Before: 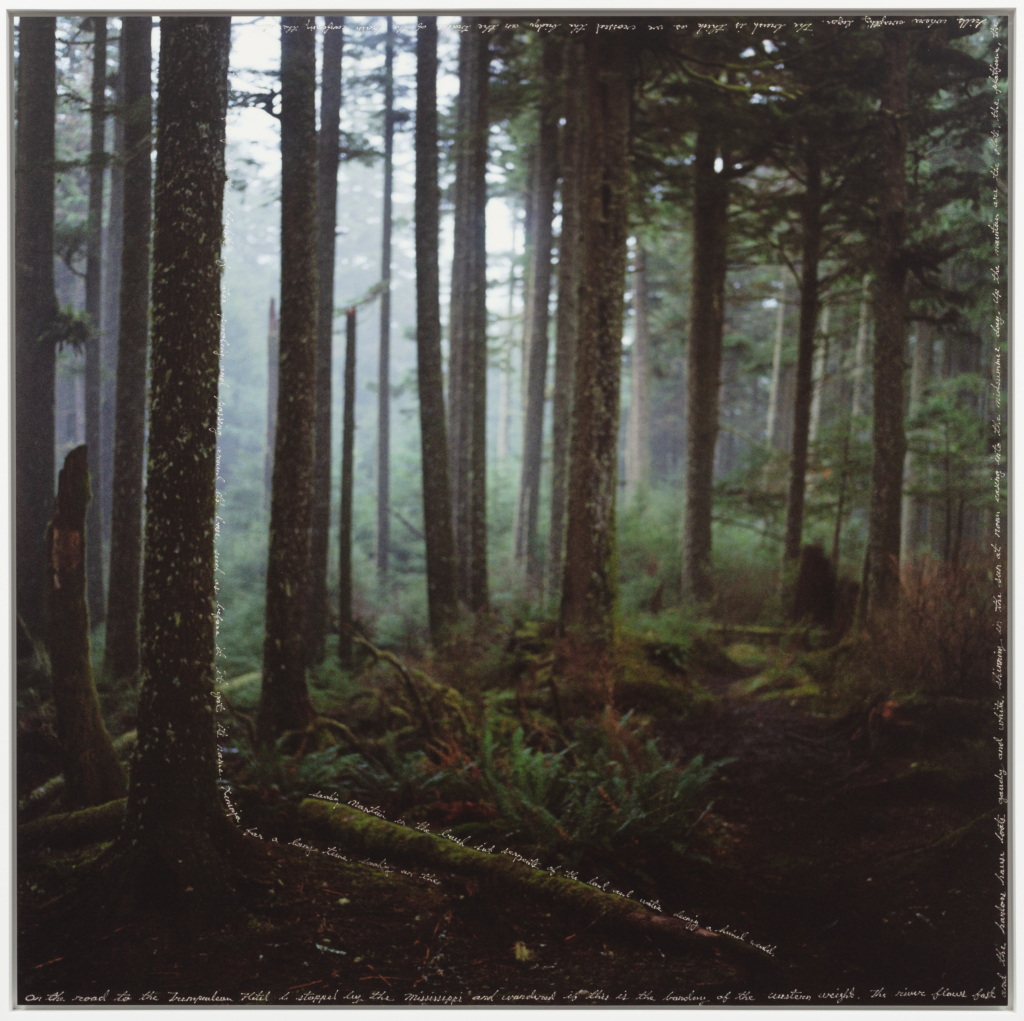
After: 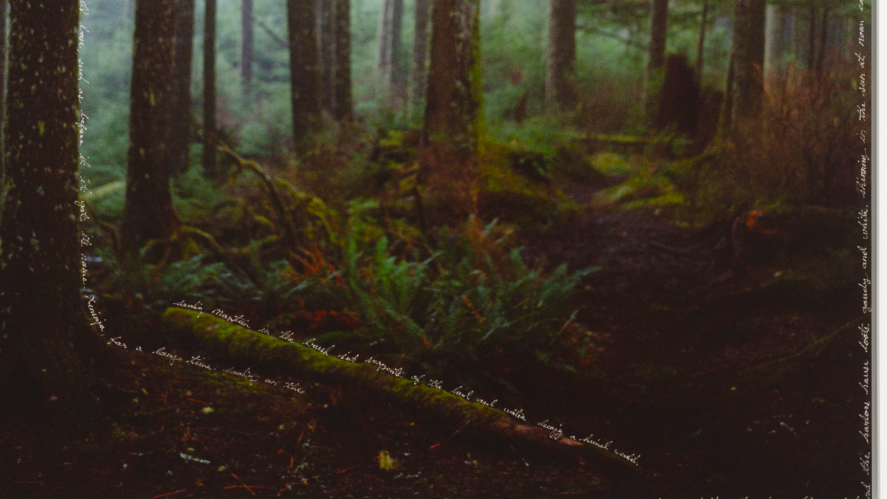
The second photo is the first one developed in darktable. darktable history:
color balance rgb: perceptual saturation grading › global saturation 20%, perceptual saturation grading › highlights -25%, perceptual saturation grading › shadows 50%
crop and rotate: left 13.306%, top 48.129%, bottom 2.928%
